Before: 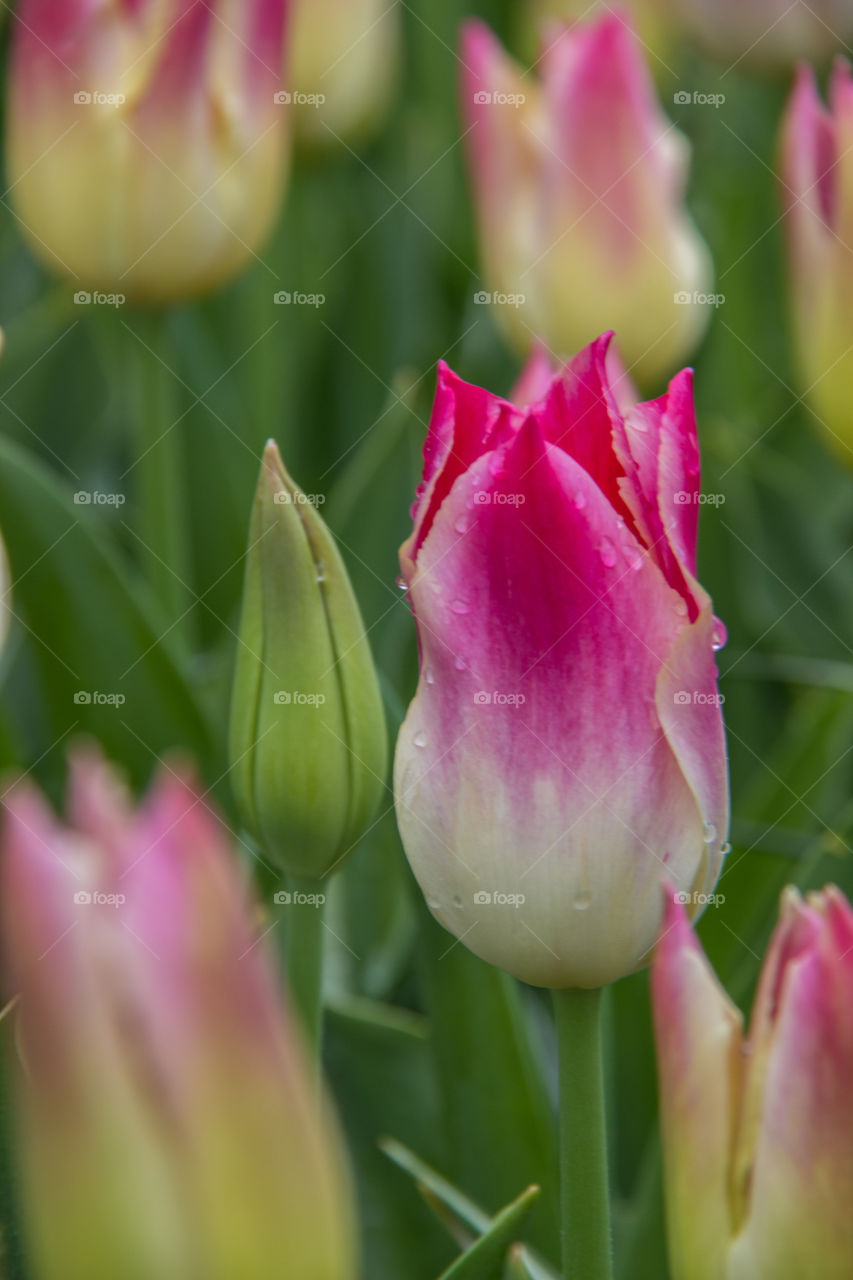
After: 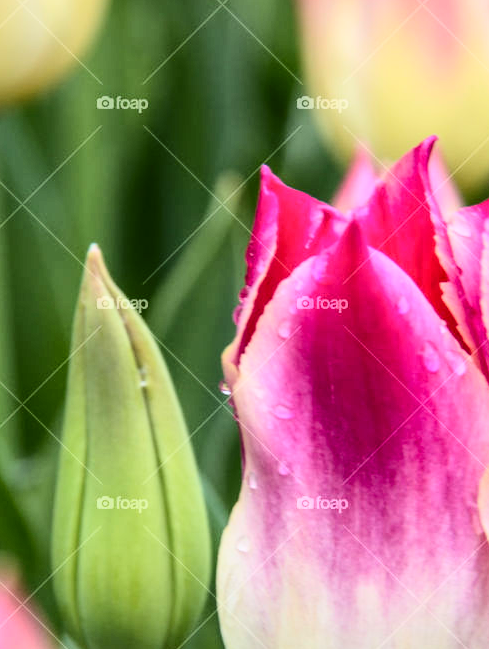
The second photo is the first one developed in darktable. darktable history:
contrast brightness saturation: contrast 0.273
shadows and highlights: radius 126.64, shadows 30.35, highlights -30.57, low approximation 0.01, soften with gaussian
levels: black 0.037%
crop: left 20.85%, top 15.282%, right 21.734%, bottom 34.013%
base curve: curves: ch0 [(0, 0) (0.028, 0.03) (0.121, 0.232) (0.46, 0.748) (0.859, 0.968) (1, 1)]
